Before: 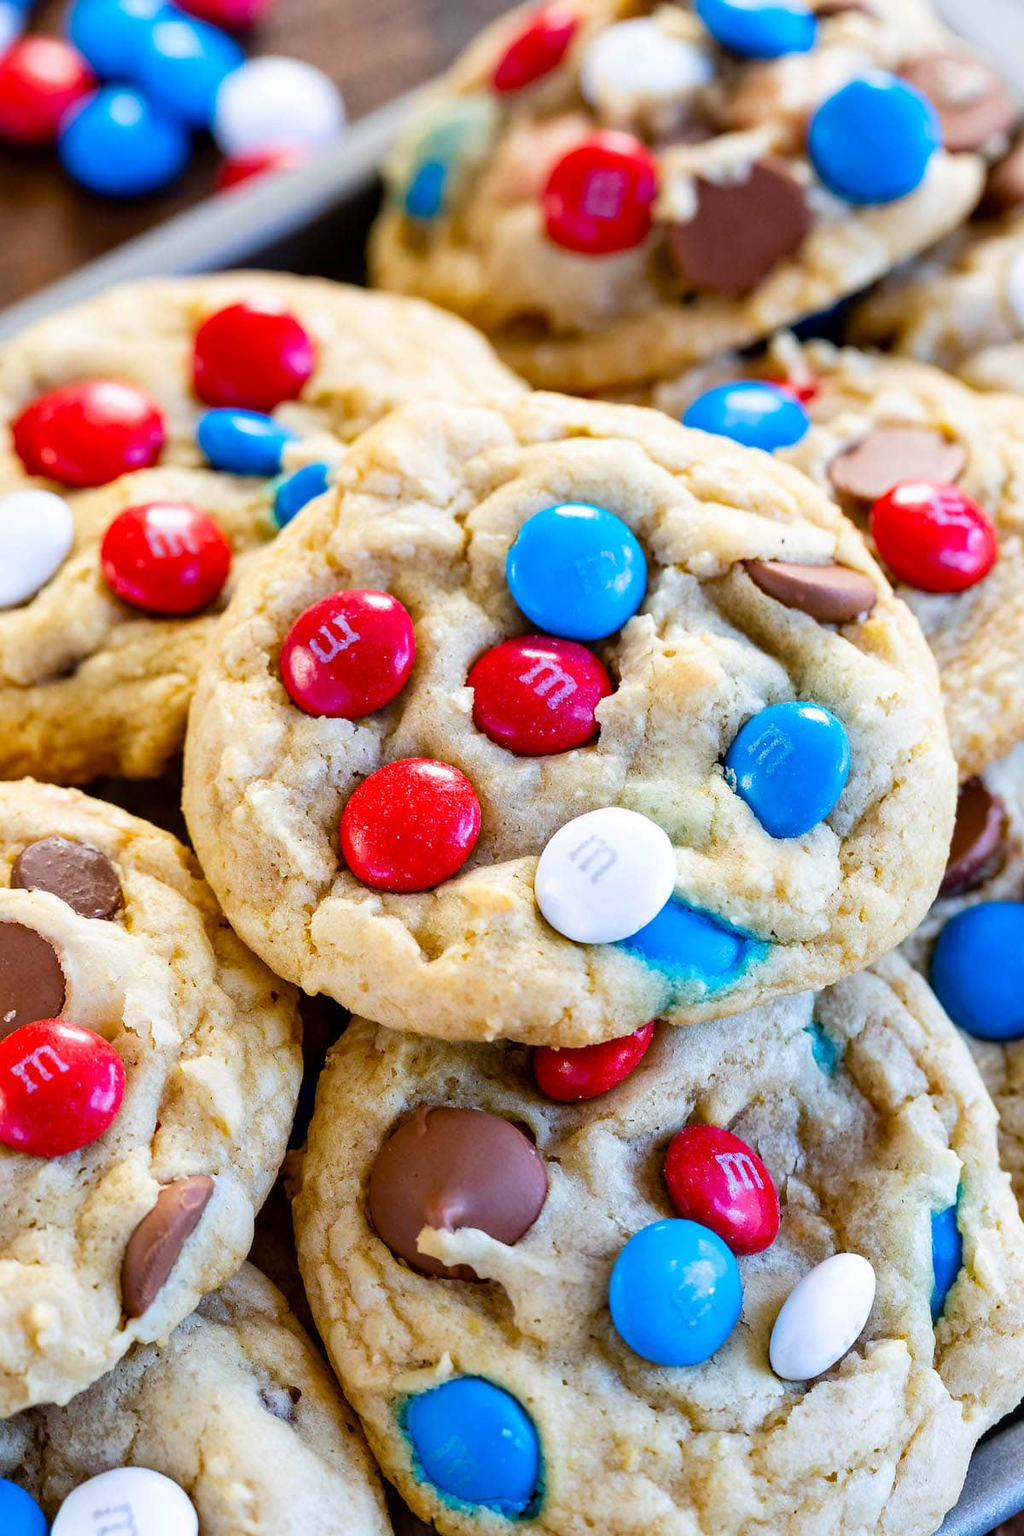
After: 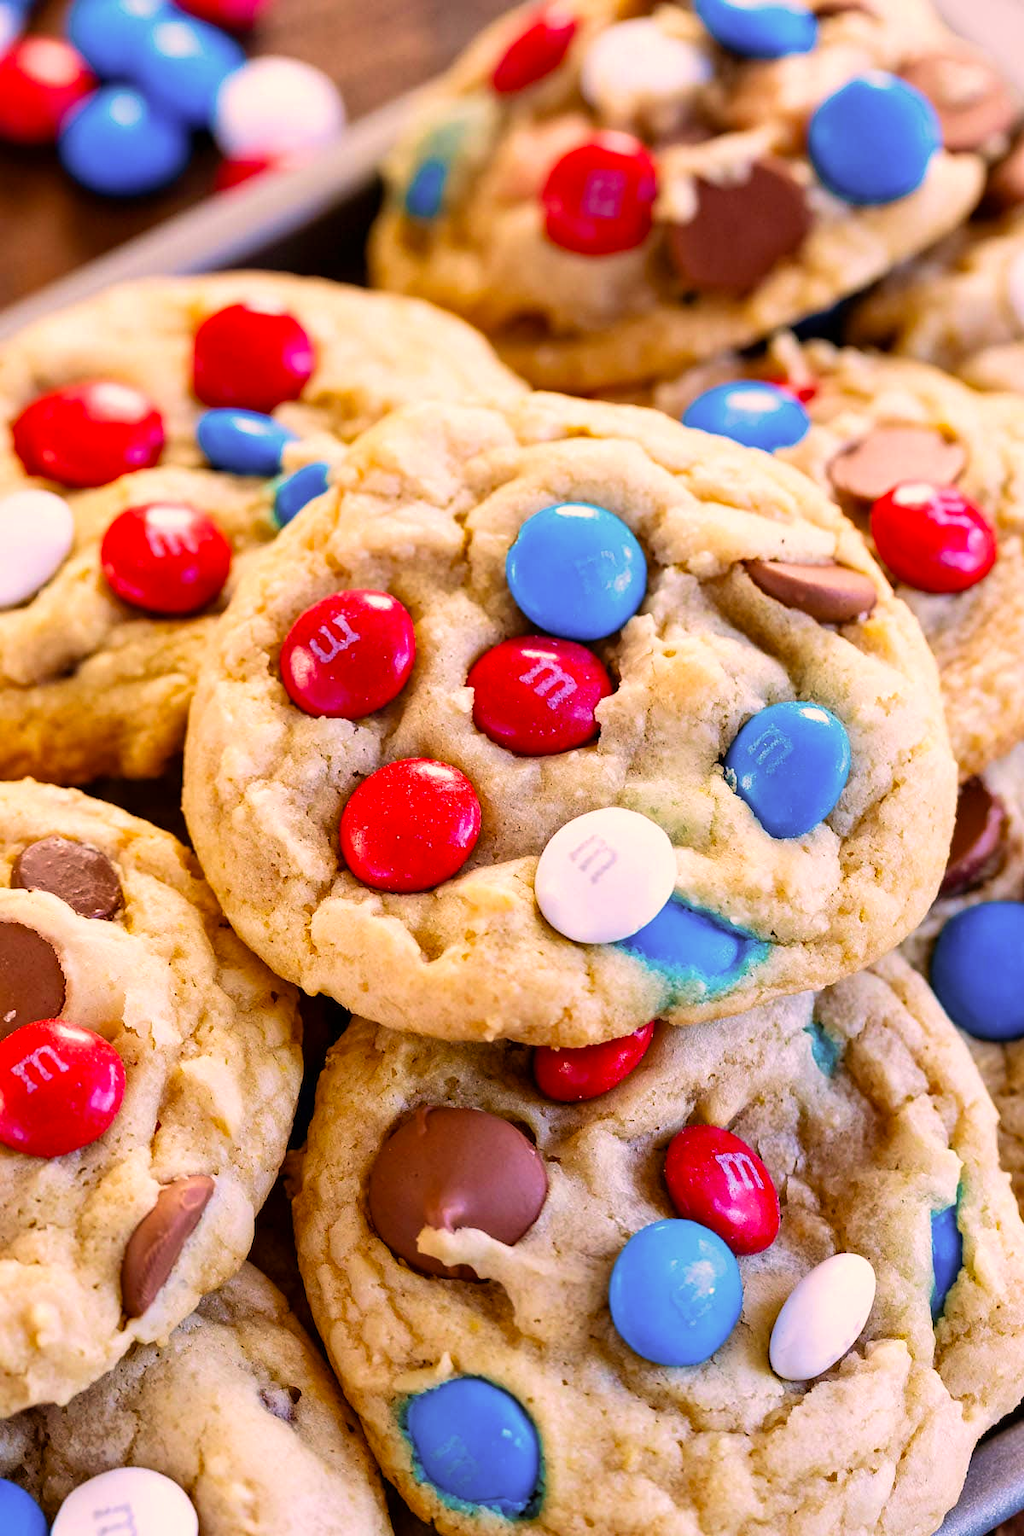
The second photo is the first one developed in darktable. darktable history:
color balance rgb: shadows lift › chroma 4.41%, shadows lift › hue 27°, power › chroma 2.5%, power › hue 70°, highlights gain › chroma 1%, highlights gain › hue 27°, saturation formula JzAzBz (2021)
velvia: on, module defaults
exposure: compensate highlight preservation false
color correction: highlights a* 12.23, highlights b* 5.41
